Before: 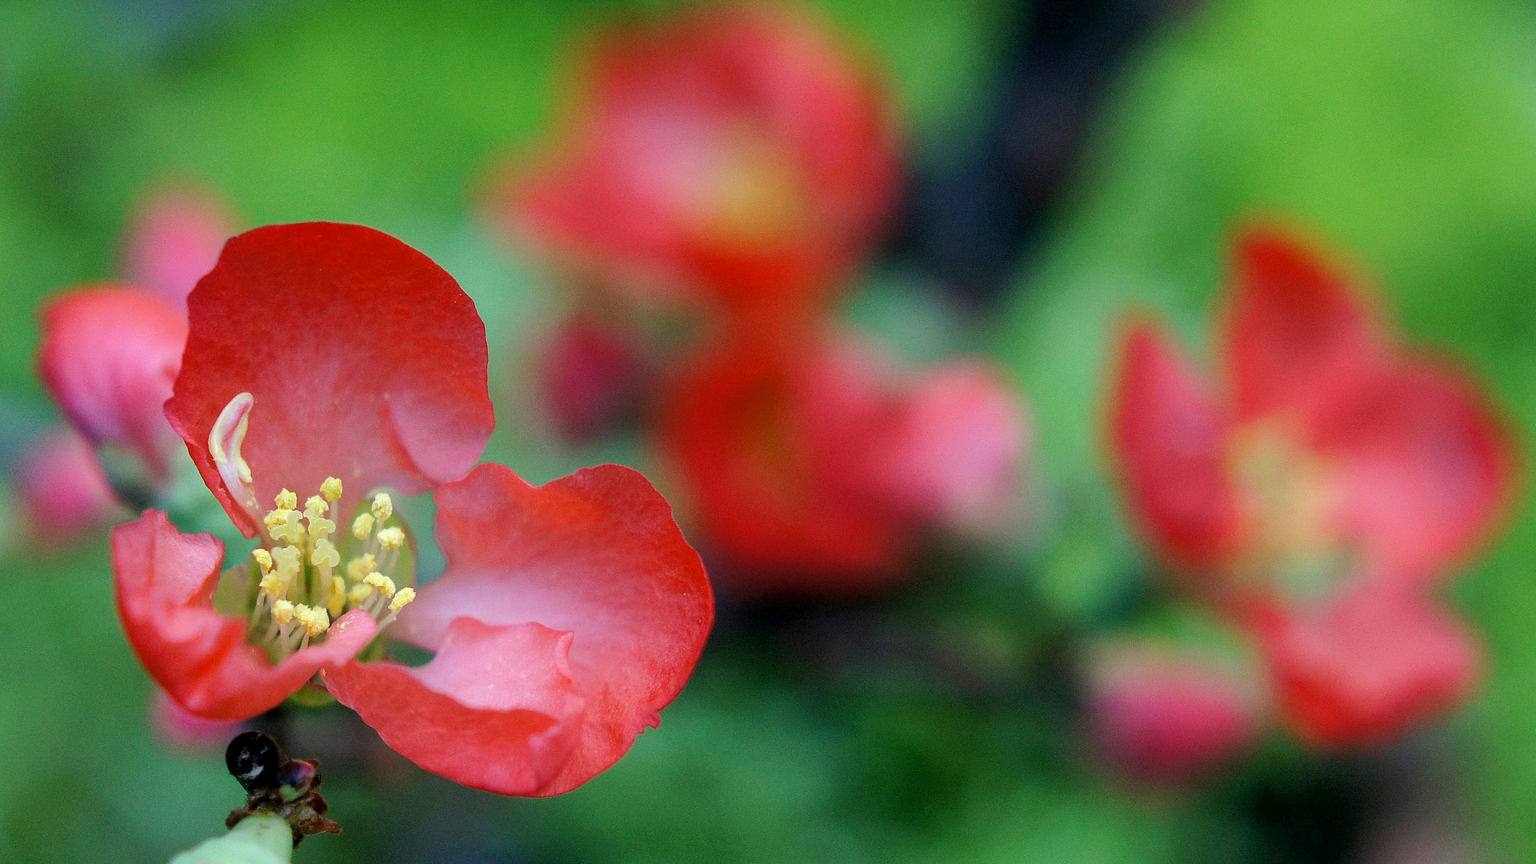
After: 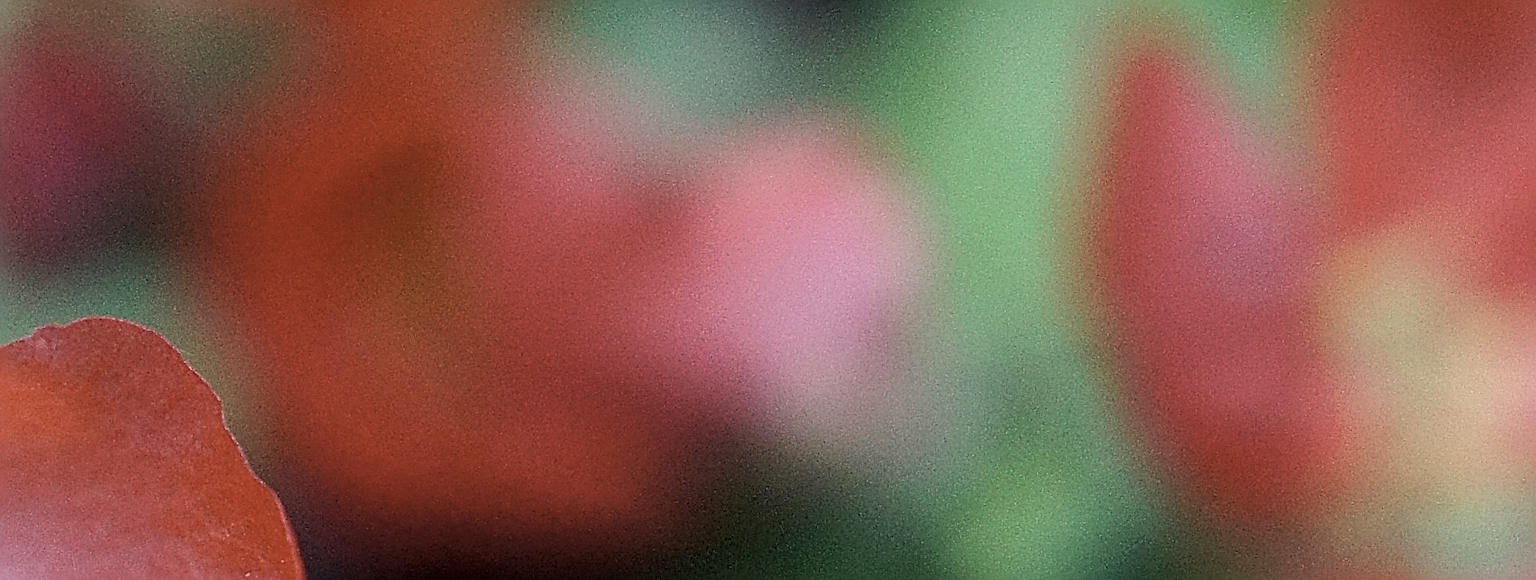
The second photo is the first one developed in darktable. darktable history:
crop: left 36.432%, top 35.174%, right 12.981%, bottom 30.83%
sharpen: radius 3.657, amount 0.932
contrast brightness saturation: contrast 0.105, saturation -0.356
